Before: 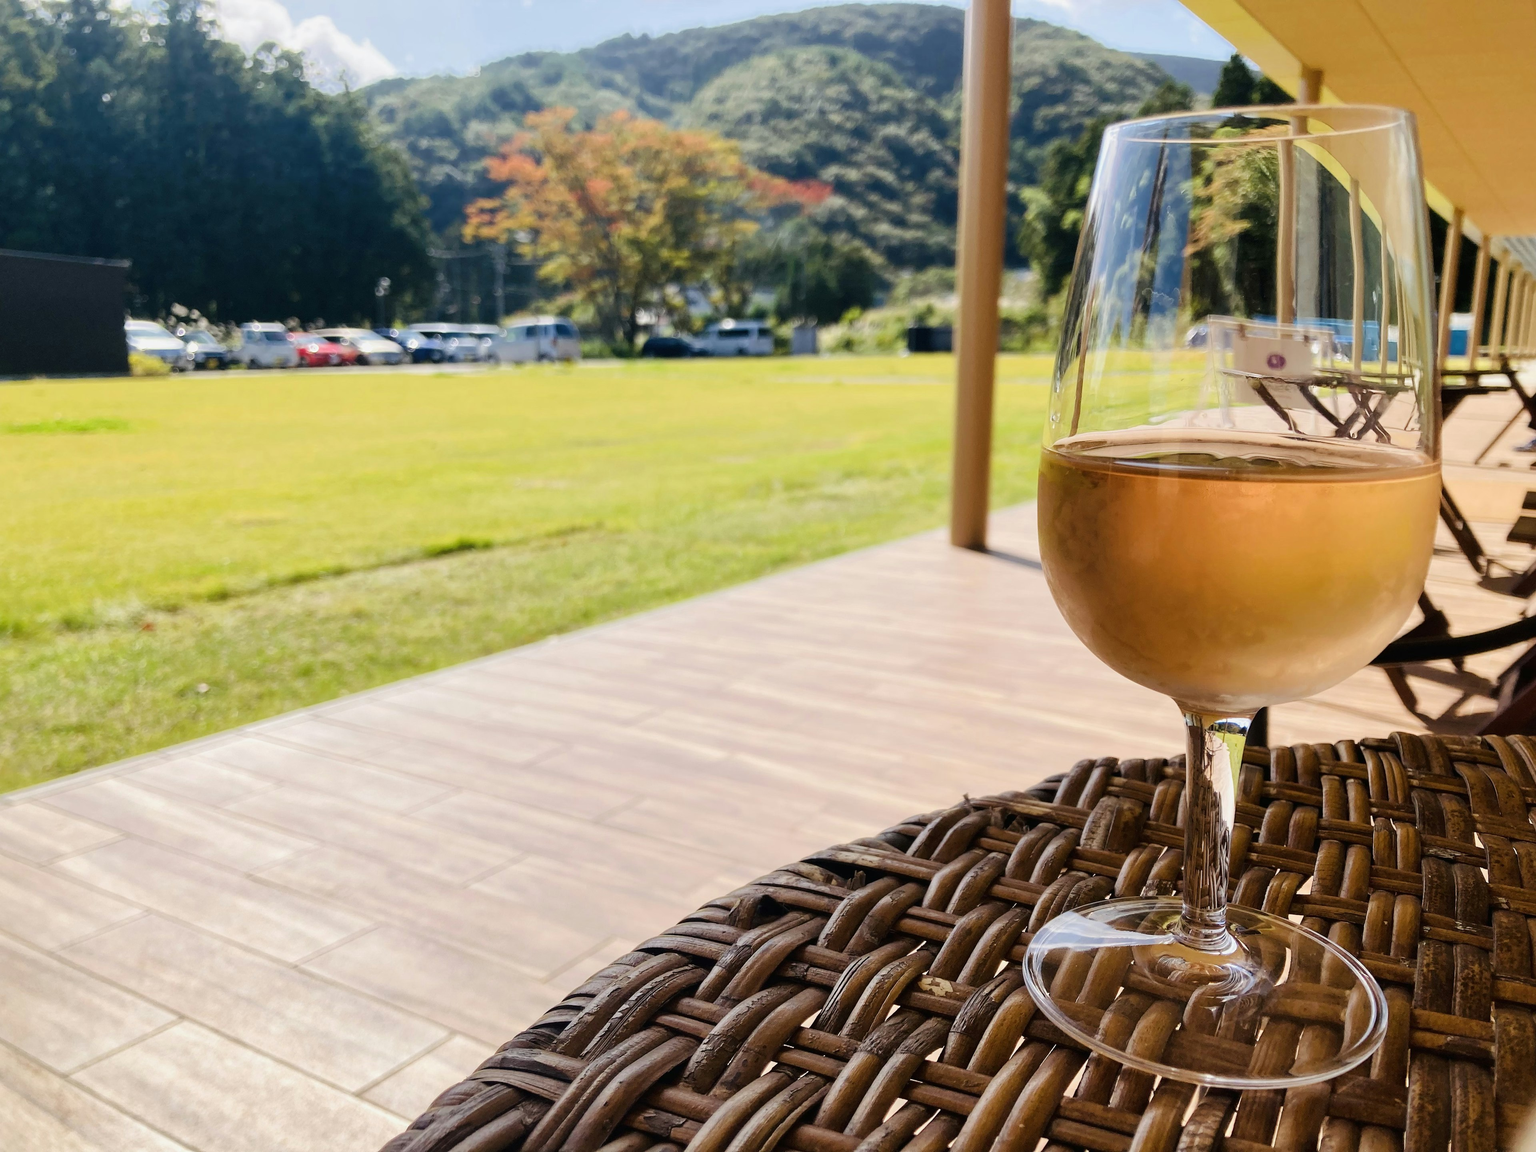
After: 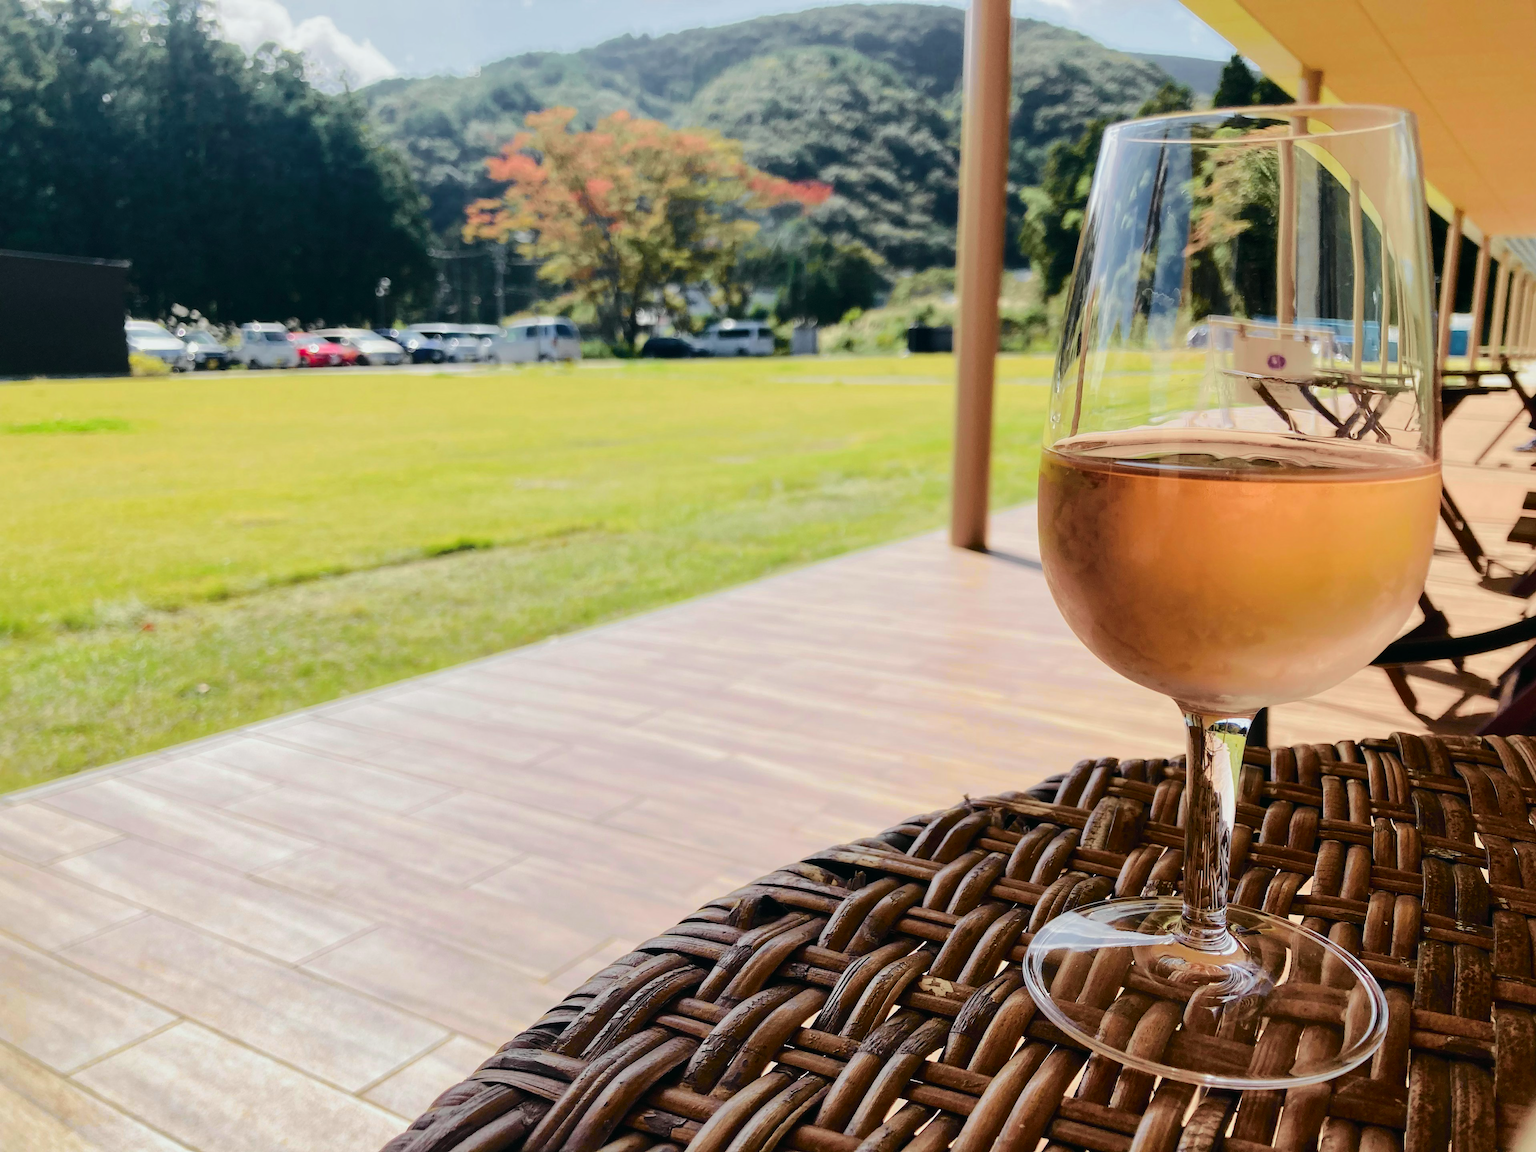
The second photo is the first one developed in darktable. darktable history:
tone curve: curves: ch0 [(0, 0.003) (0.211, 0.174) (0.482, 0.519) (0.843, 0.821) (0.992, 0.971)]; ch1 [(0, 0) (0.276, 0.206) (0.393, 0.364) (0.482, 0.477) (0.506, 0.5) (0.523, 0.523) (0.572, 0.592) (0.635, 0.665) (0.695, 0.759) (1, 1)]; ch2 [(0, 0) (0.438, 0.456) (0.498, 0.497) (0.536, 0.527) (0.562, 0.584) (0.619, 0.602) (0.698, 0.698) (1, 1)], color space Lab, independent channels, preserve colors none
